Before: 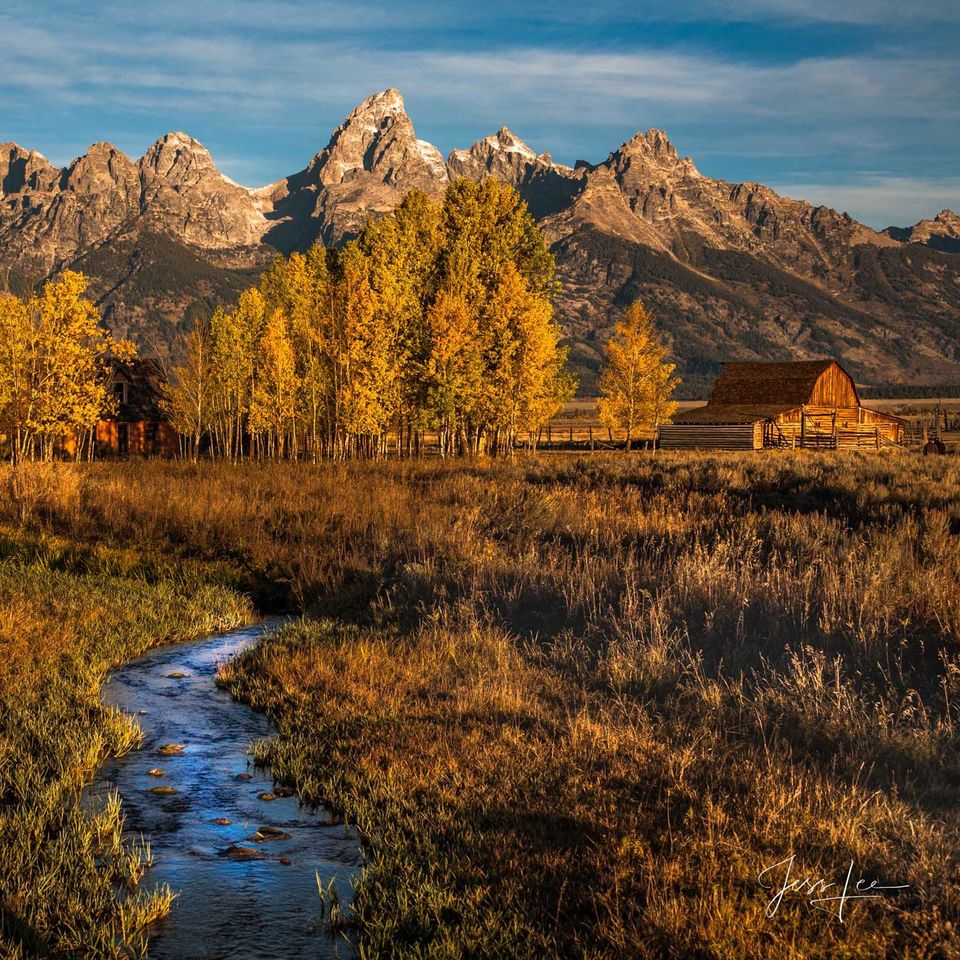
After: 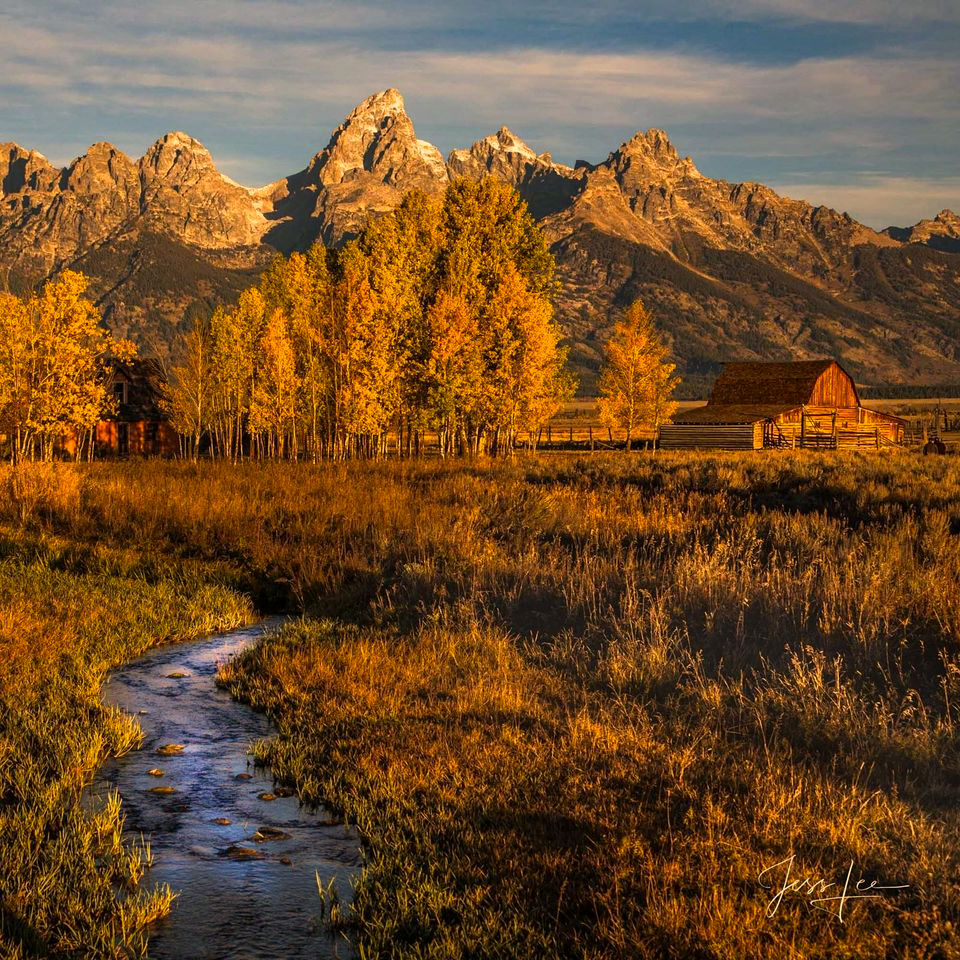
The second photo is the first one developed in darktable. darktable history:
color correction: highlights a* 14.95, highlights b* 31.32
